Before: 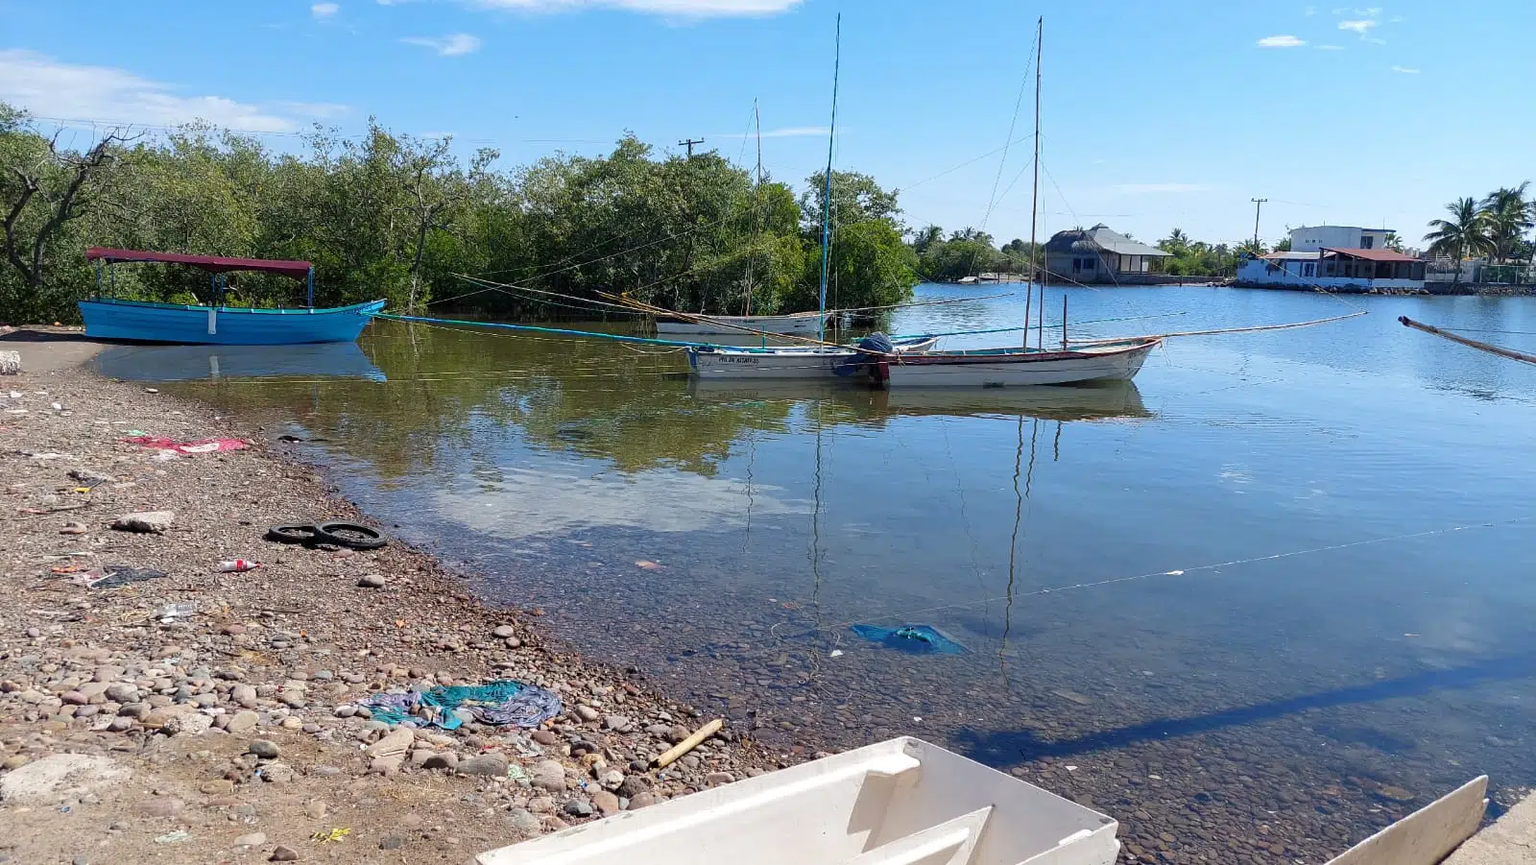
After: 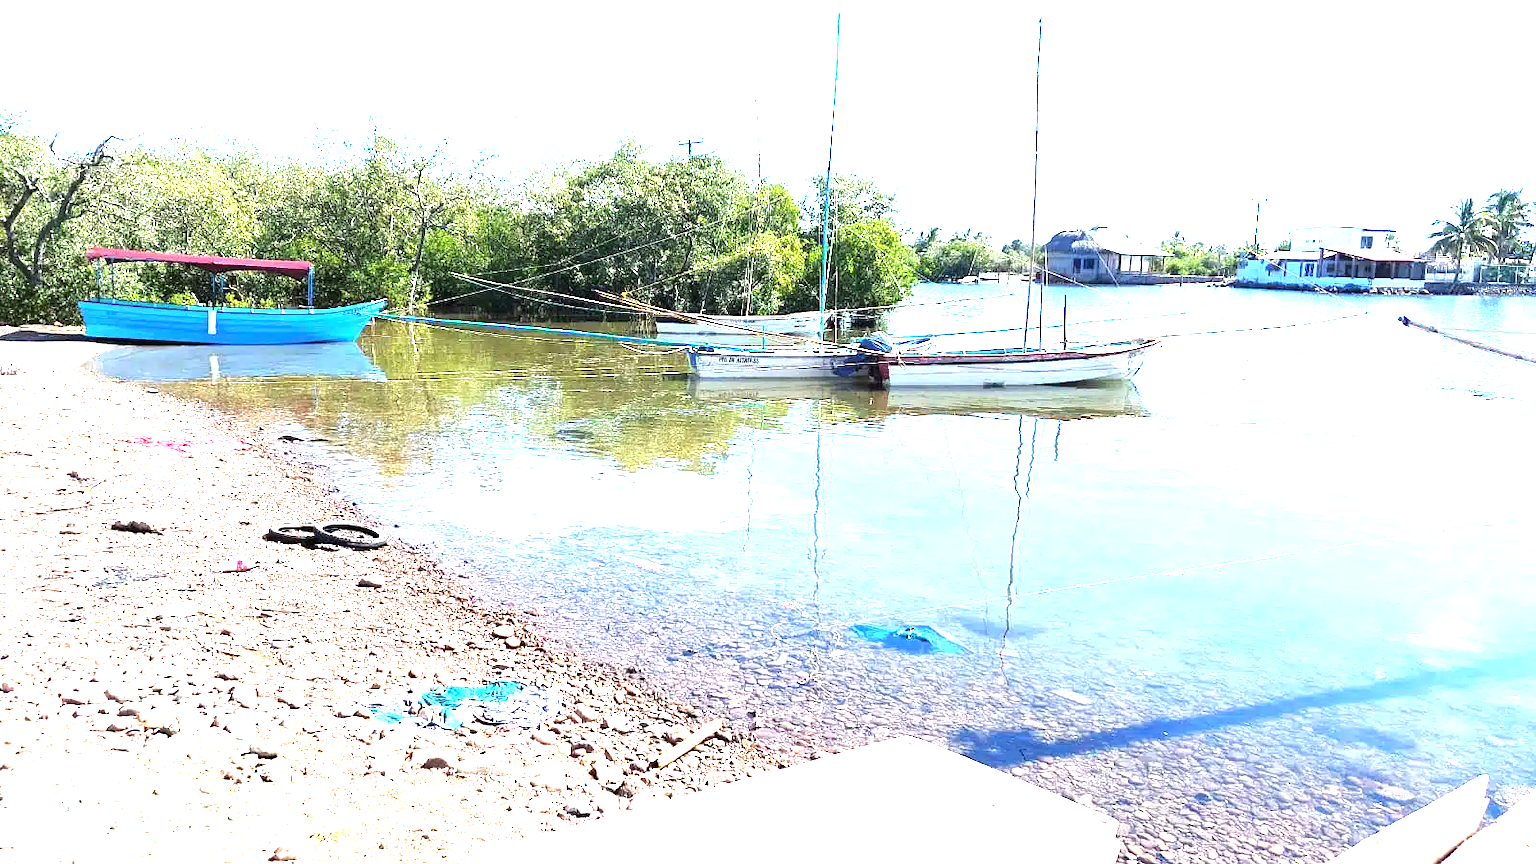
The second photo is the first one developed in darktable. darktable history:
tone equalizer: -8 EV -0.405 EV, -7 EV -0.357 EV, -6 EV -0.356 EV, -5 EV -0.251 EV, -3 EV 0.221 EV, -2 EV 0.314 EV, -1 EV 0.402 EV, +0 EV 0.389 EV, edges refinement/feathering 500, mask exposure compensation -1.57 EV, preserve details no
exposure: black level correction 0, exposure 2.352 EV, compensate exposure bias true, compensate highlight preservation false
